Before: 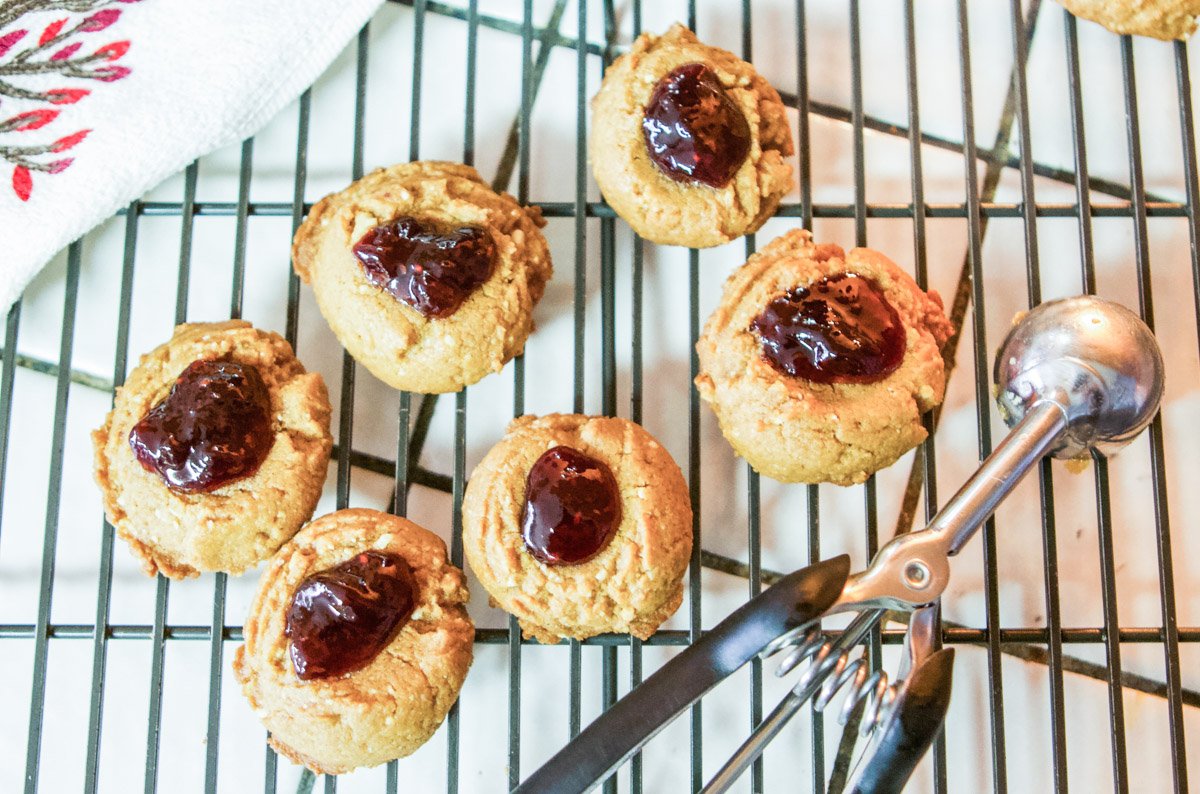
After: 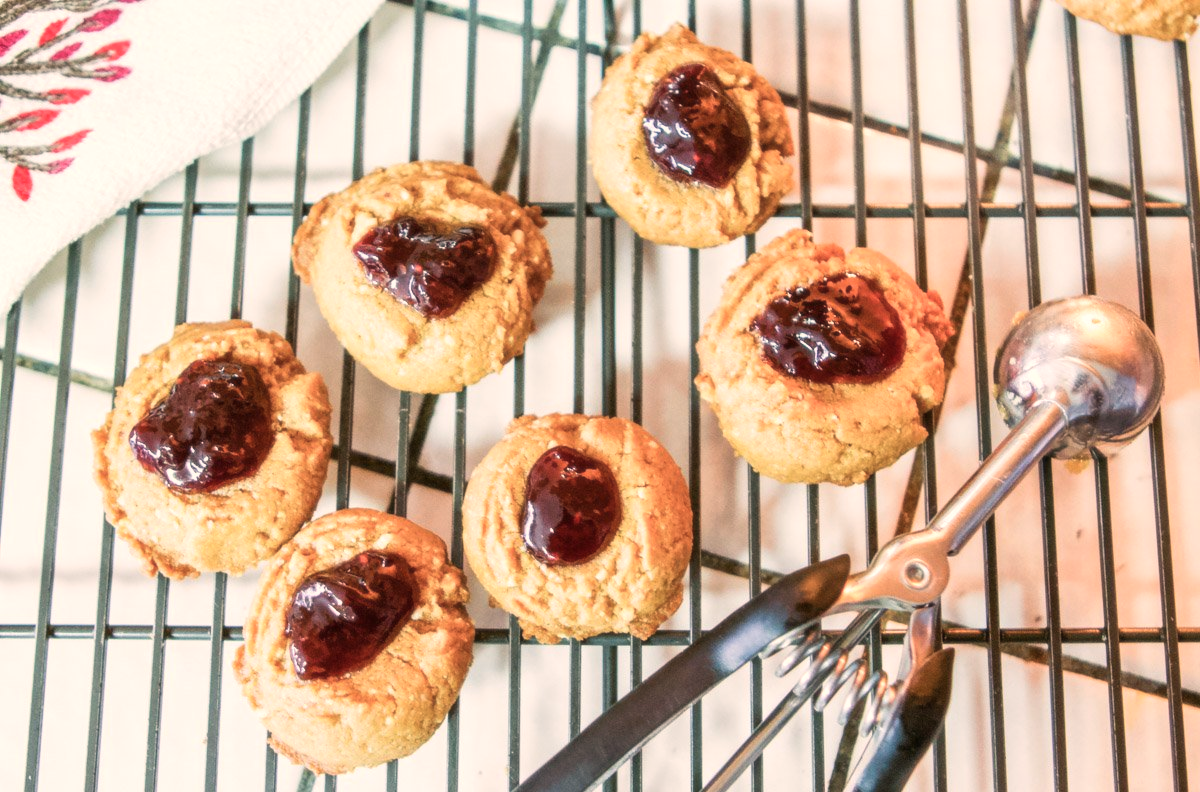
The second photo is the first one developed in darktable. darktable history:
crop: top 0.05%, bottom 0.098%
soften: size 10%, saturation 50%, brightness 0.2 EV, mix 10%
white balance: red 1.127, blue 0.943
